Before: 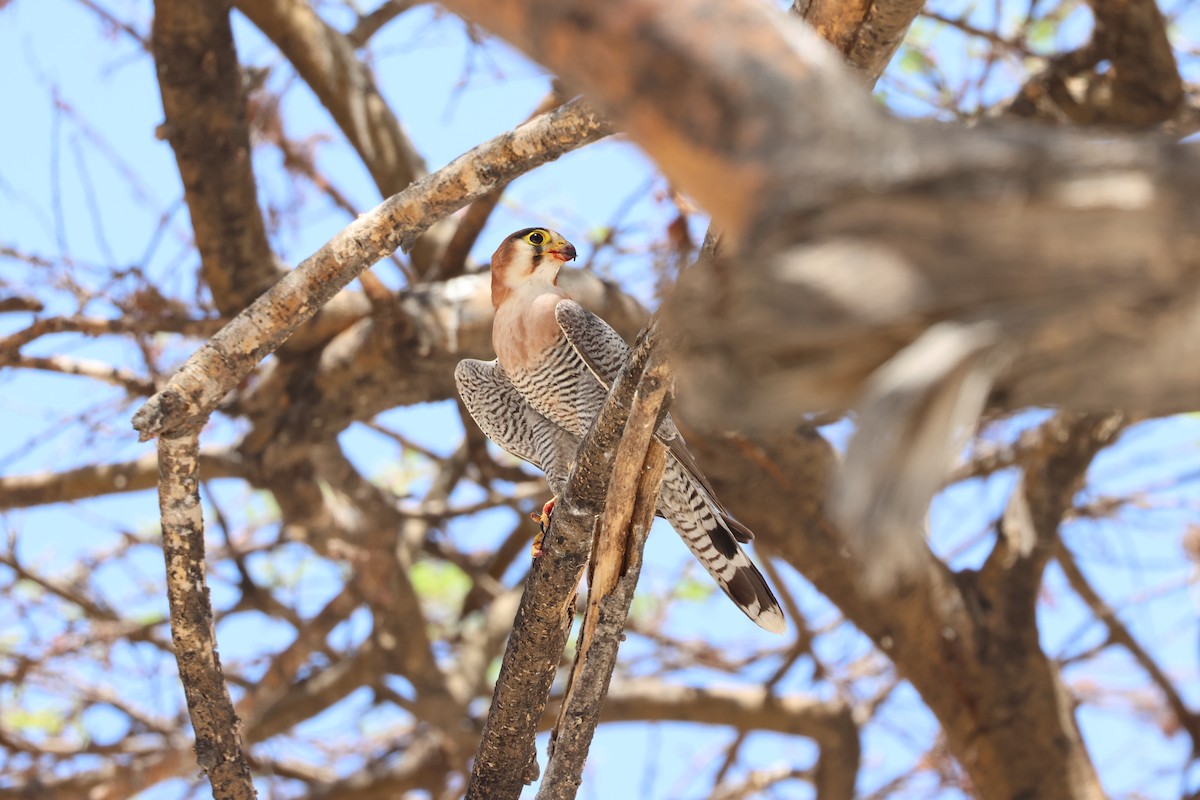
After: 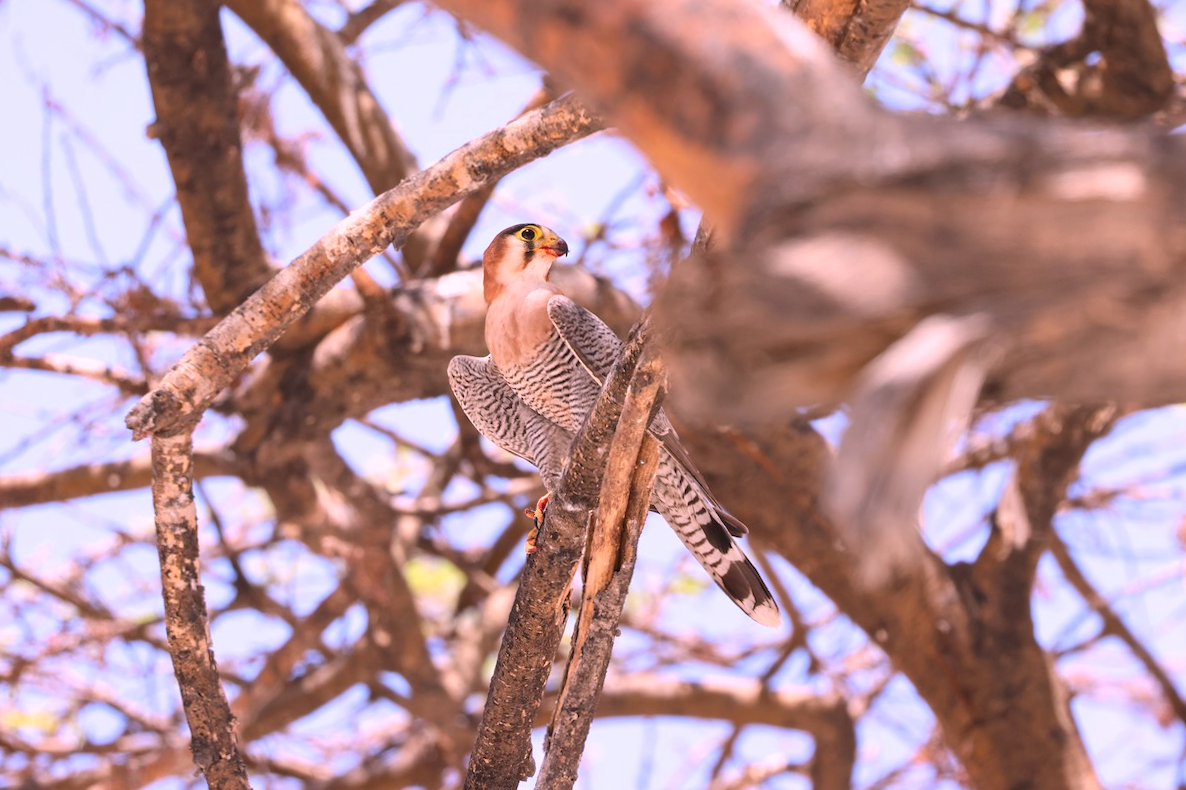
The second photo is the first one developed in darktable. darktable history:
rotate and perspective: rotation -0.45°, automatic cropping original format, crop left 0.008, crop right 0.992, crop top 0.012, crop bottom 0.988
white balance: red 1.188, blue 1.11
shadows and highlights: radius 125.46, shadows 21.19, highlights -21.19, low approximation 0.01
